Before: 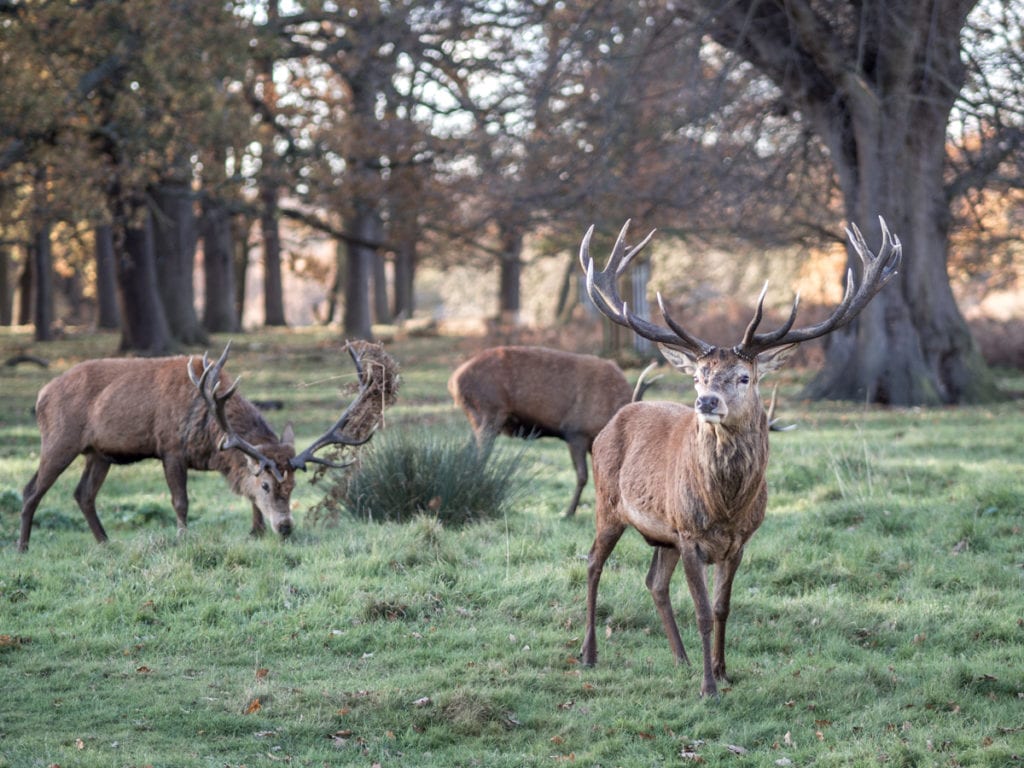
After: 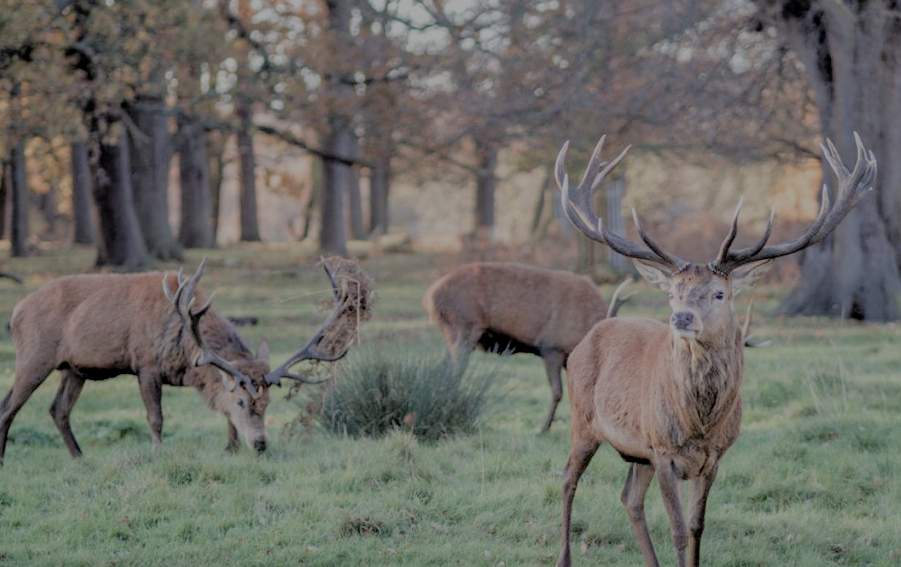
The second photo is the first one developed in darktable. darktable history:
filmic rgb: black relative exposure -4.48 EV, white relative exposure 6.55 EV, hardness 1.92, contrast 0.504
tone equalizer: -8 EV 0.216 EV, -7 EV 0.395 EV, -6 EV 0.397 EV, -5 EV 0.287 EV, -3 EV -0.27 EV, -2 EV -0.39 EV, -1 EV -0.442 EV, +0 EV -0.278 EV, edges refinement/feathering 500, mask exposure compensation -1.57 EV, preserve details guided filter
crop and rotate: left 2.472%, top 11.03%, right 9.478%, bottom 15.078%
